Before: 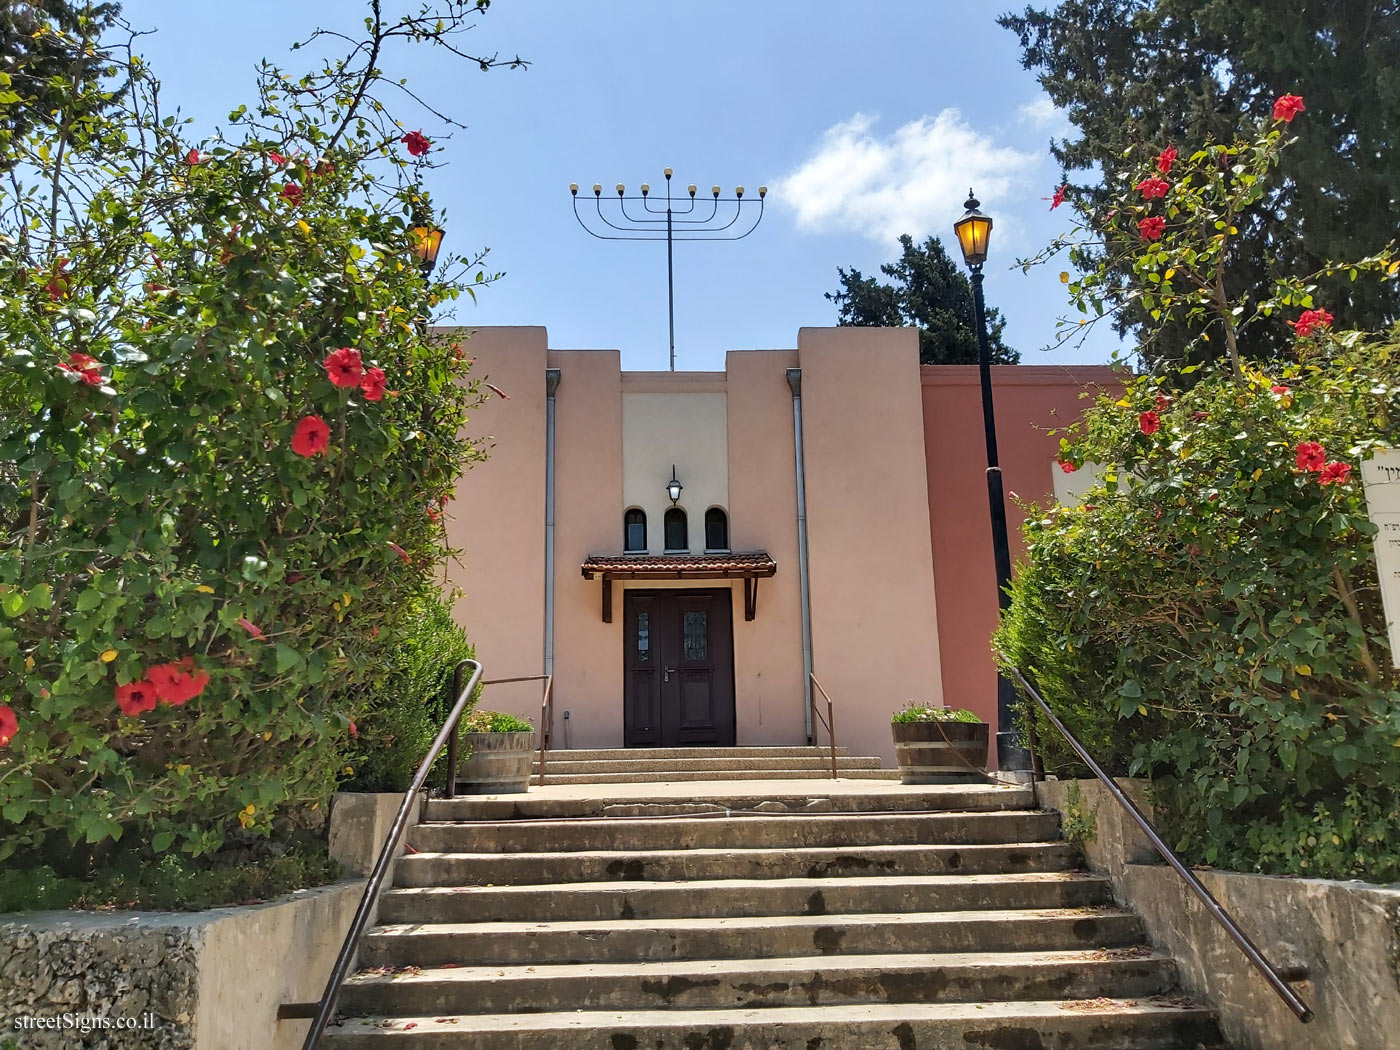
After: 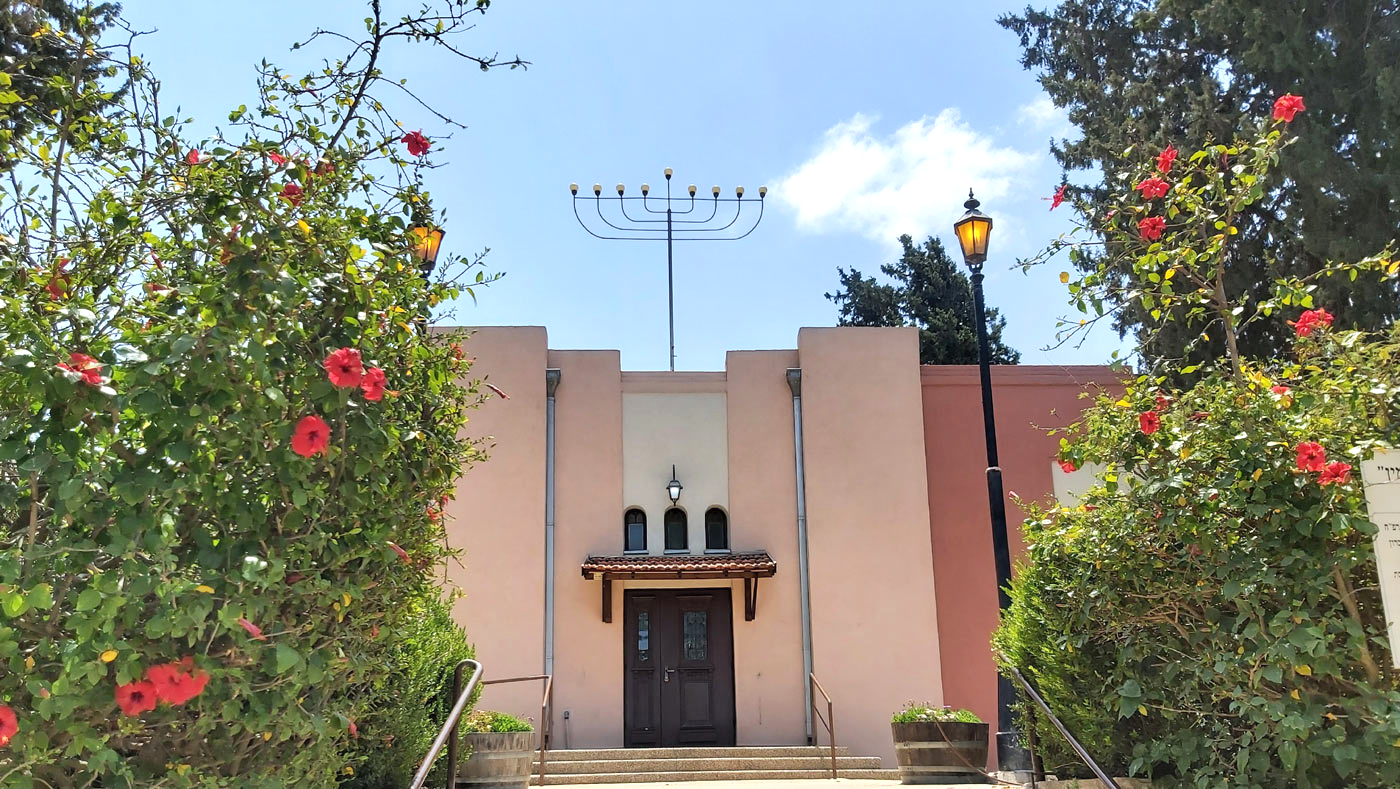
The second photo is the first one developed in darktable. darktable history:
exposure: exposure 0.296 EV, compensate highlight preservation false
contrast brightness saturation: contrast 0.048, brightness 0.065, saturation 0.011
crop: bottom 24.764%
